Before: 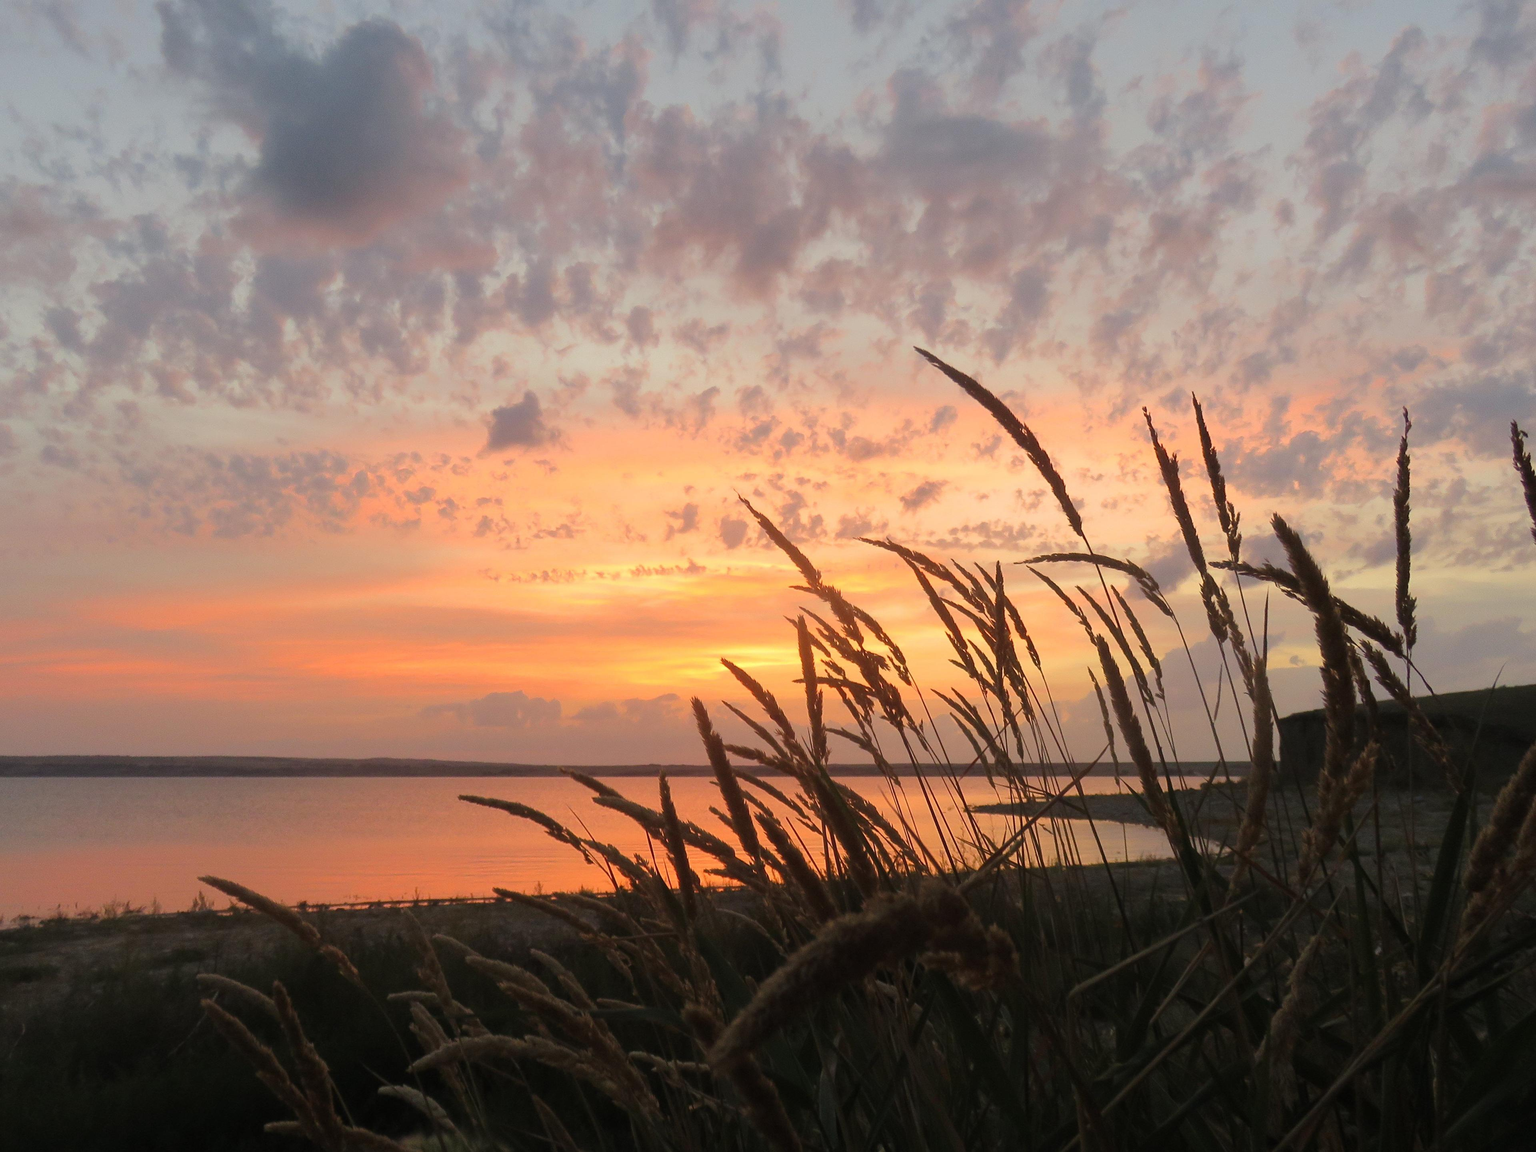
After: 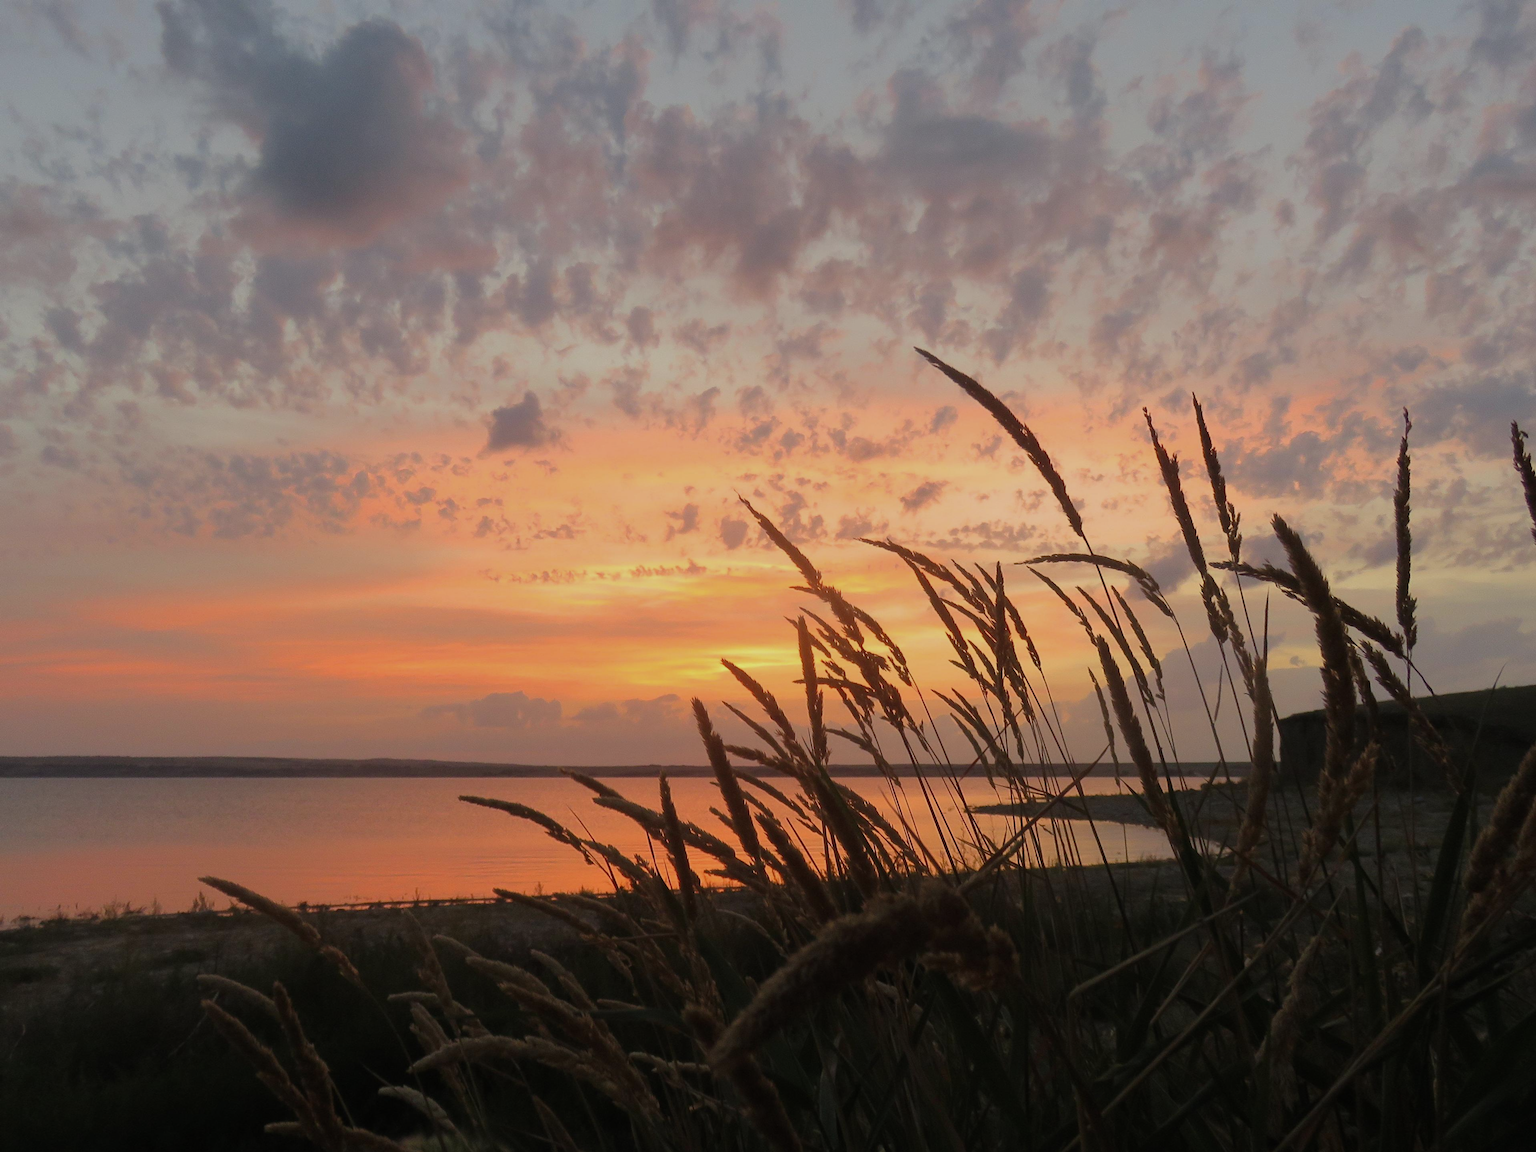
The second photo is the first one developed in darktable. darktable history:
exposure: exposure -0.444 EV, compensate exposure bias true, compensate highlight preservation false
